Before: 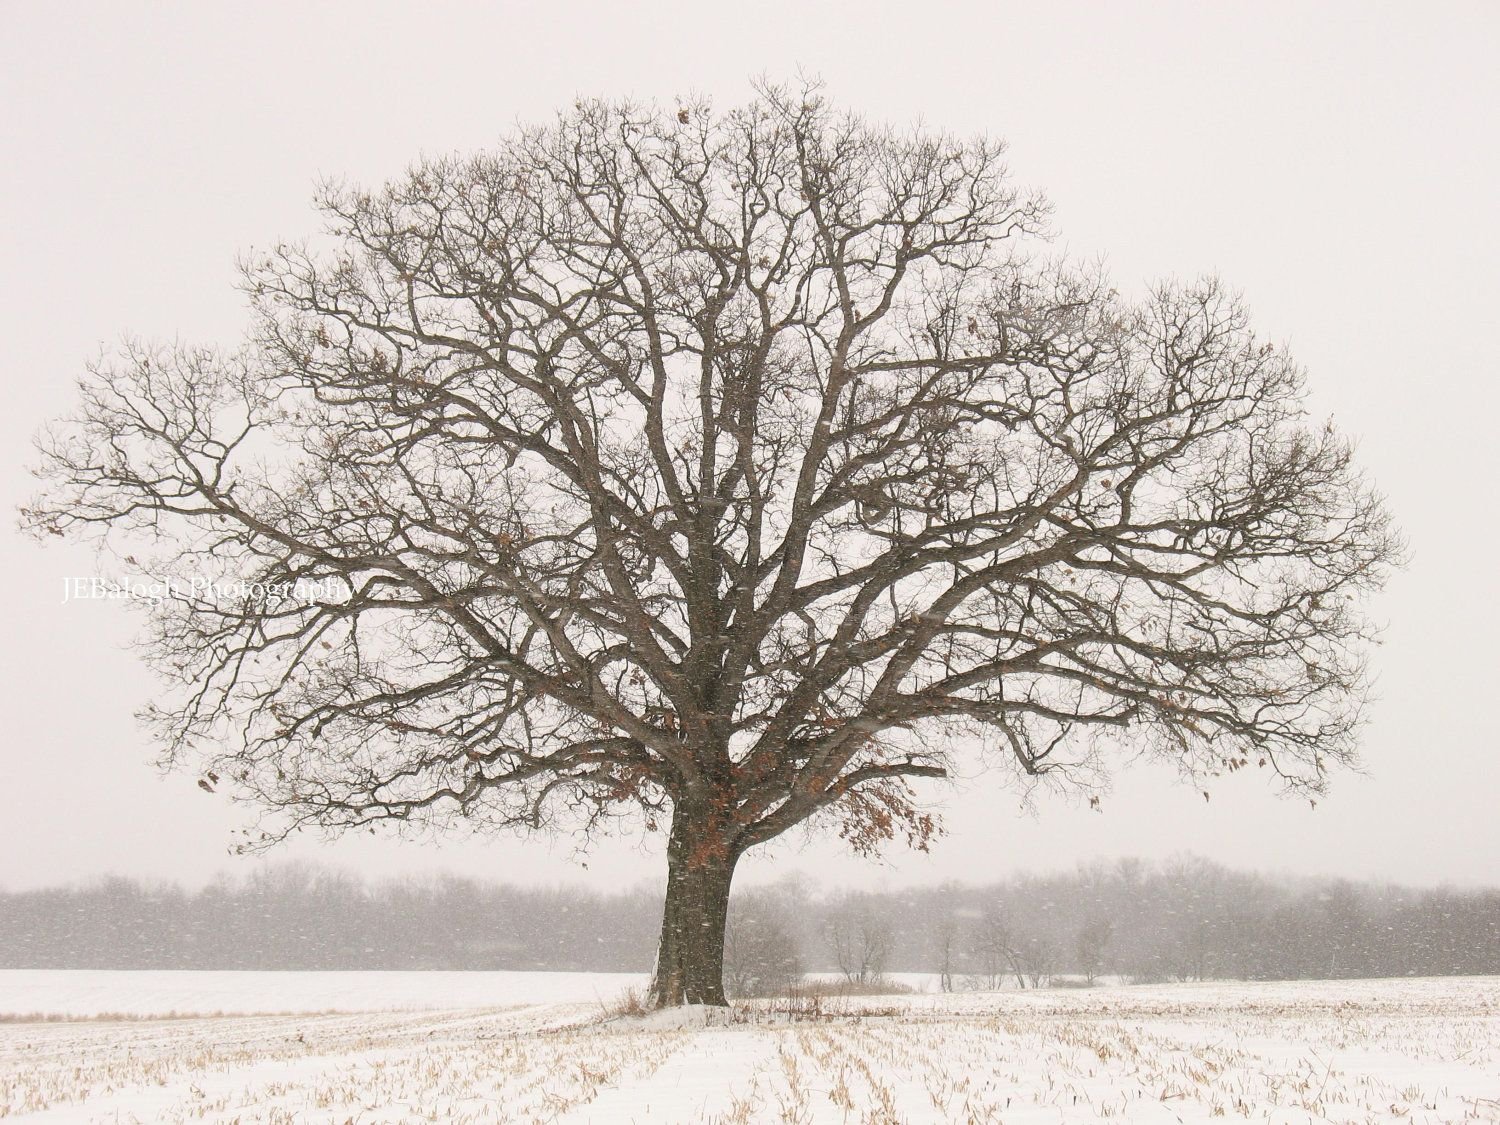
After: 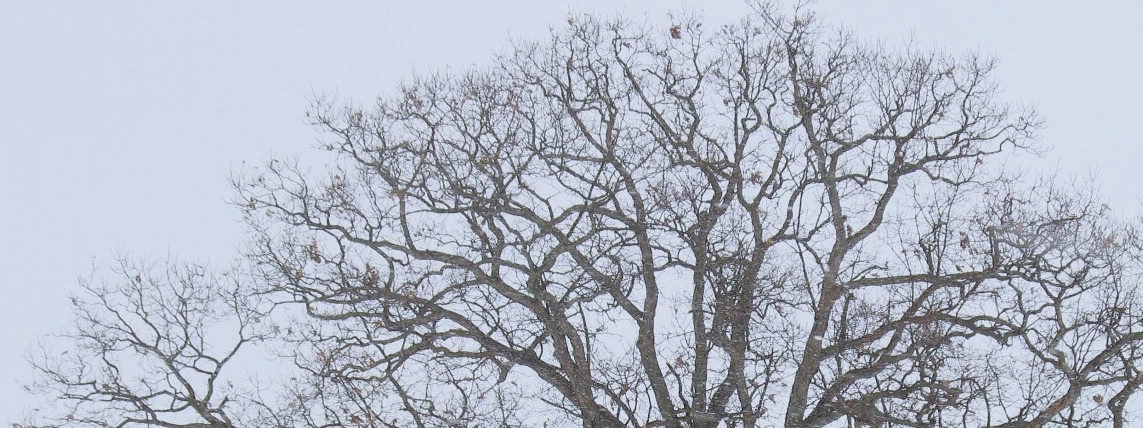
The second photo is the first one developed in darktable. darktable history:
sigmoid: contrast 1.22, skew 0.65
color calibration: x 0.38, y 0.39, temperature 4086.04 K
crop: left 0.579%, top 7.627%, right 23.167%, bottom 54.275%
